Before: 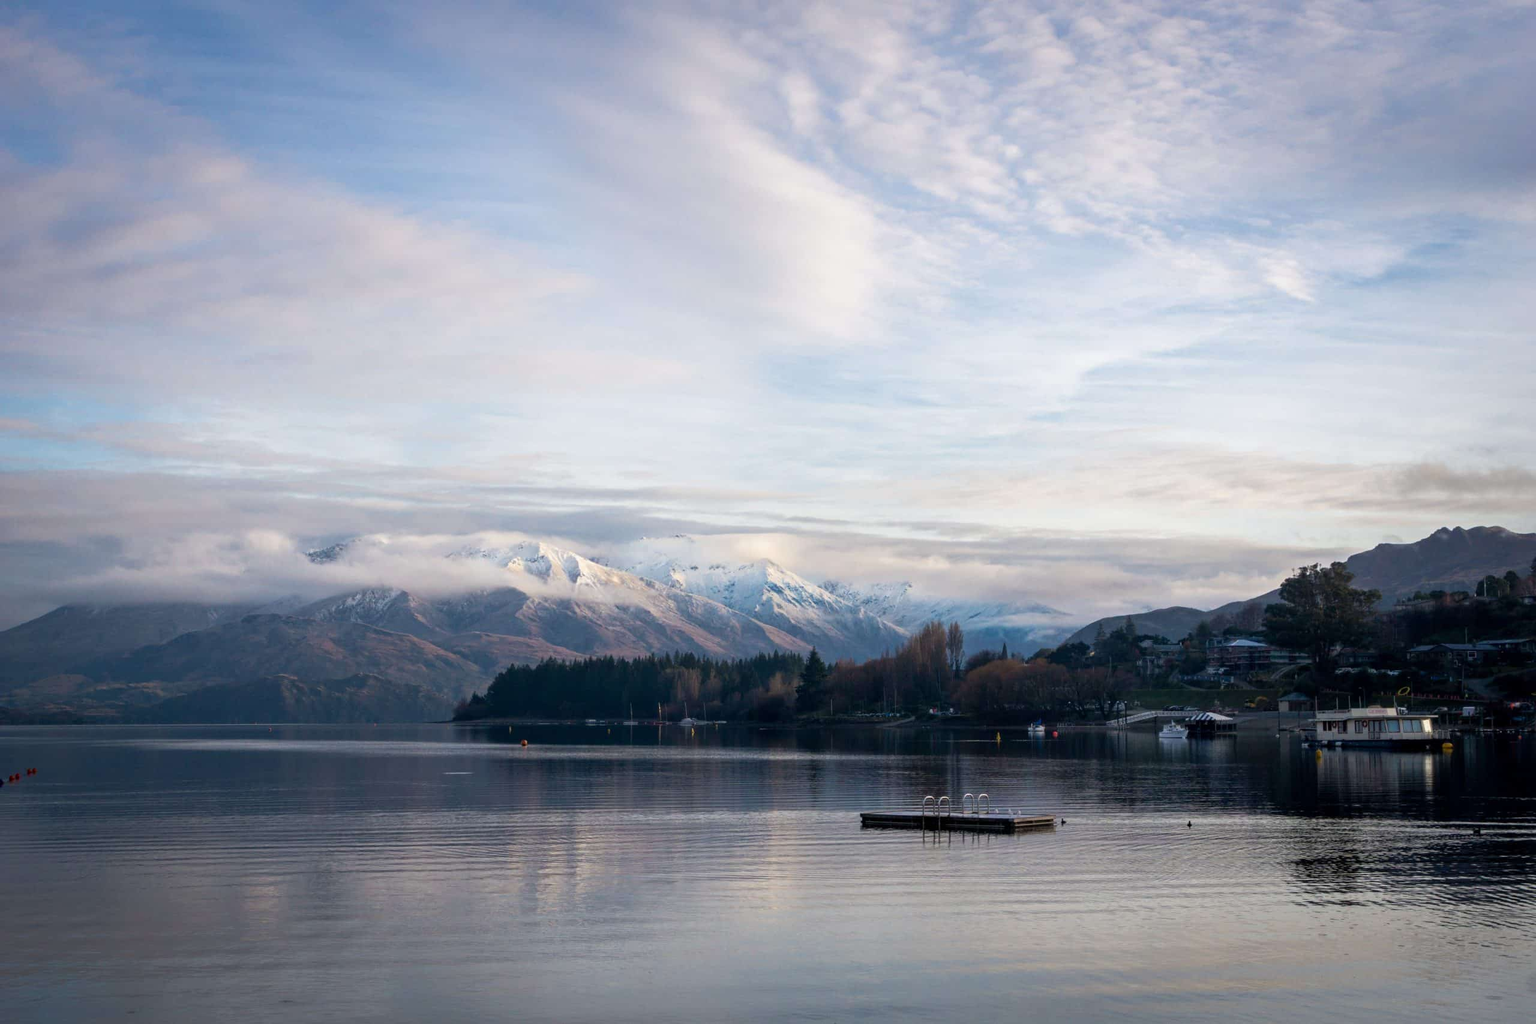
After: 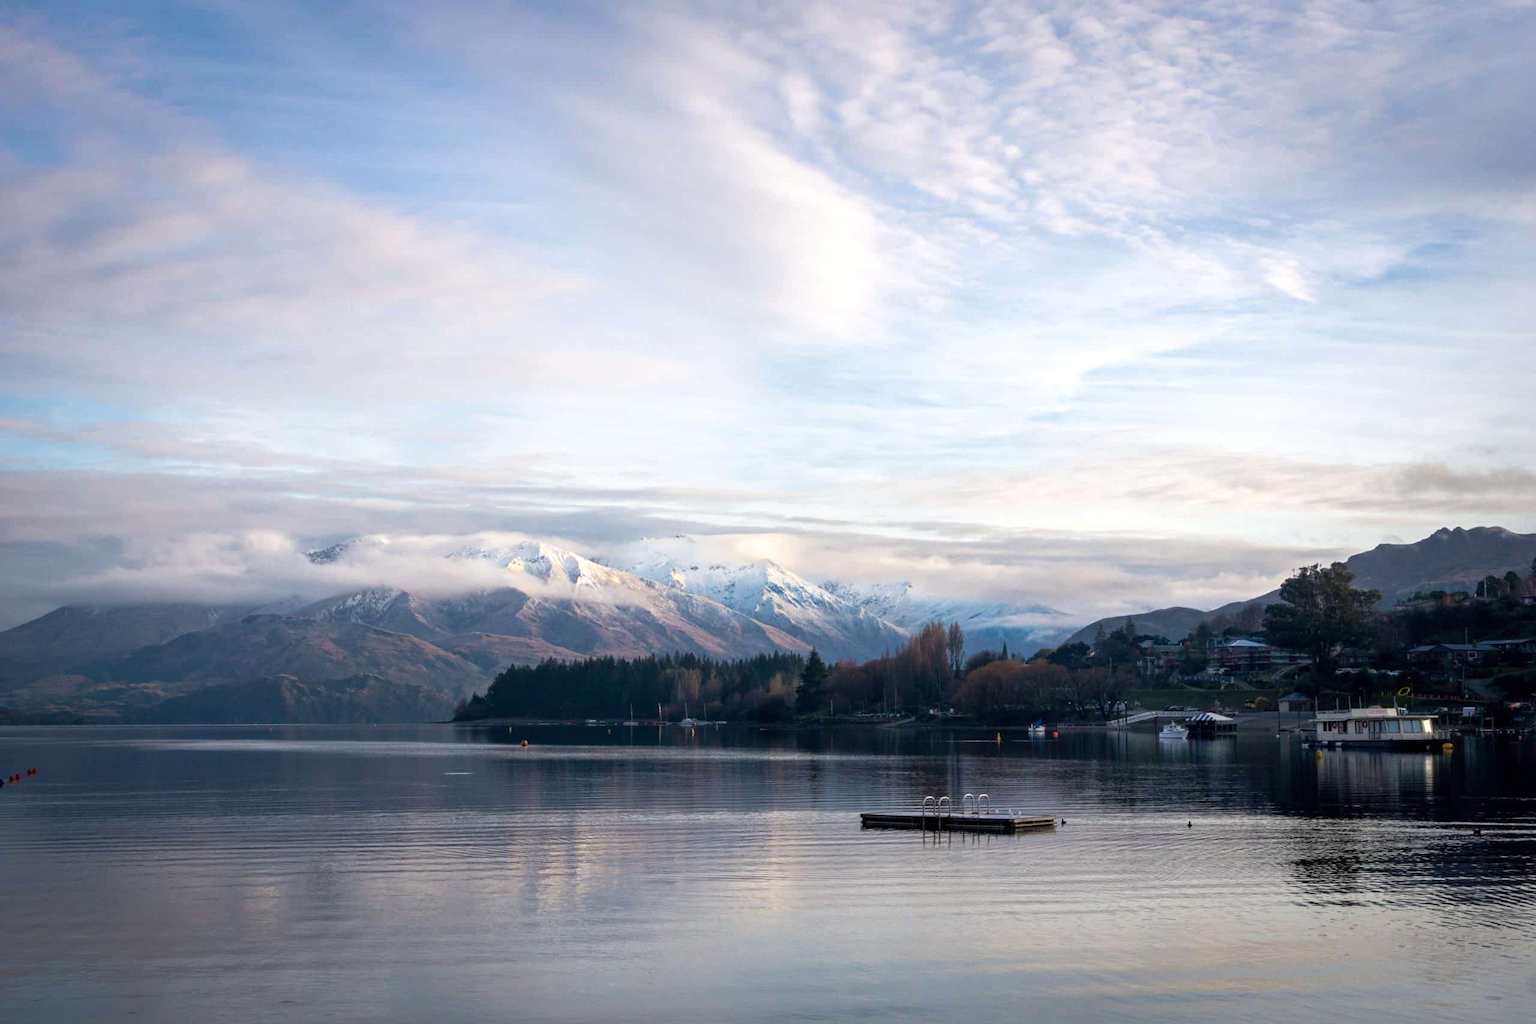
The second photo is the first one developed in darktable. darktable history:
exposure: exposure 0.262 EV, compensate highlight preservation false
